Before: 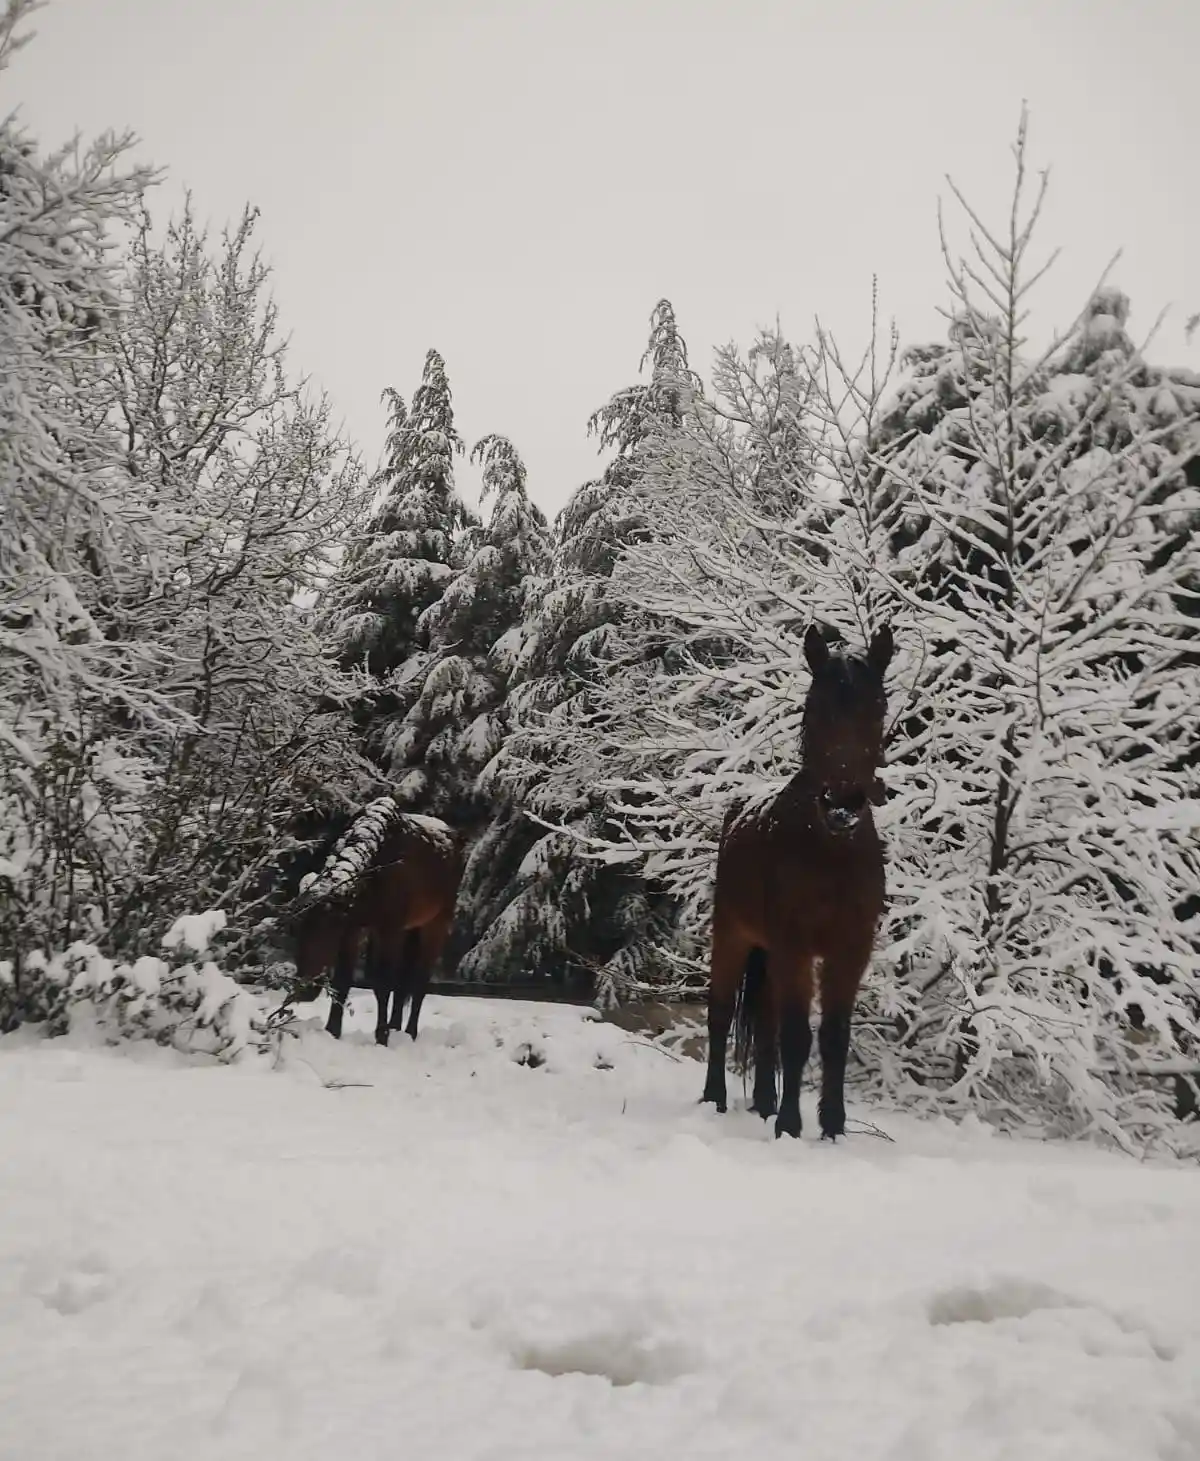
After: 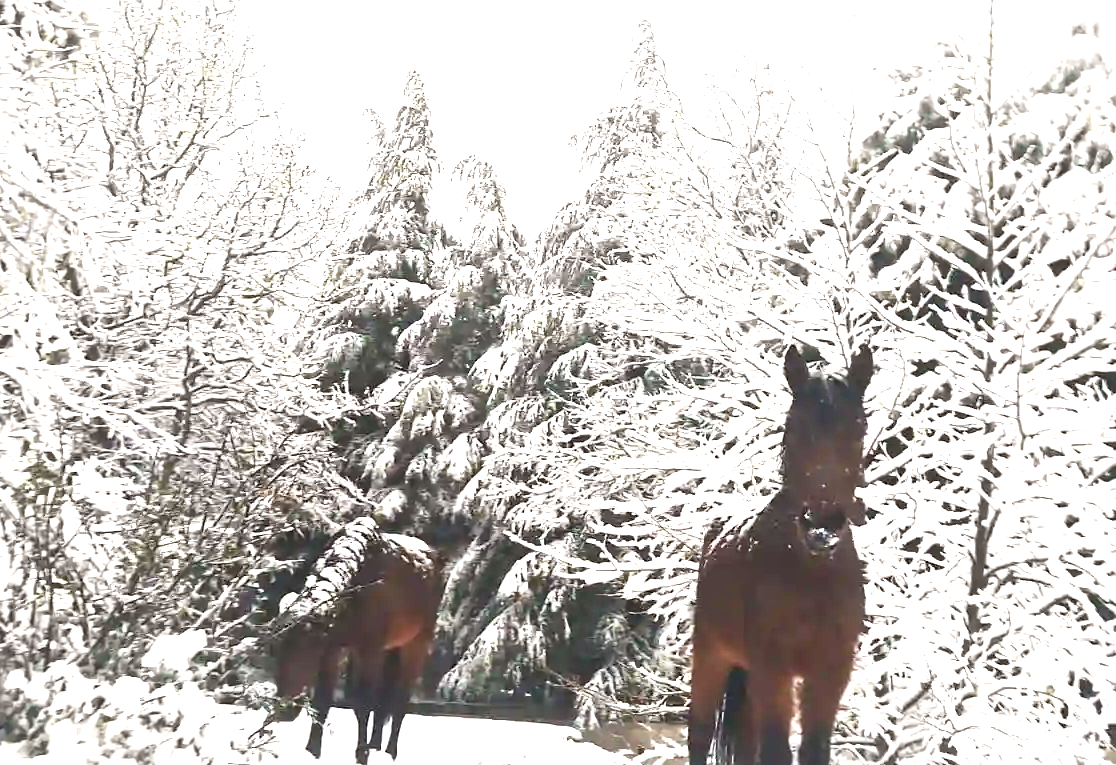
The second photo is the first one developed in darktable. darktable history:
crop: left 1.744%, top 19.225%, right 5.069%, bottom 28.357%
exposure: black level correction 0, exposure 2.327 EV, compensate exposure bias true, compensate highlight preservation false
